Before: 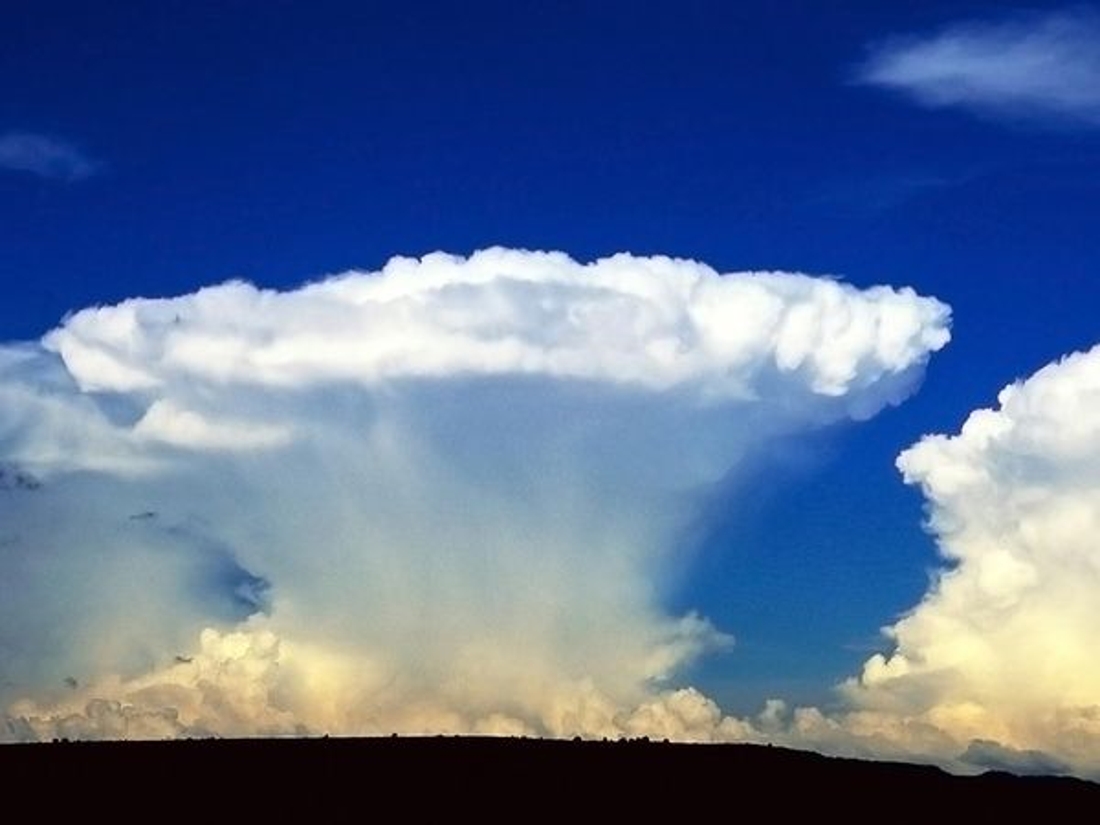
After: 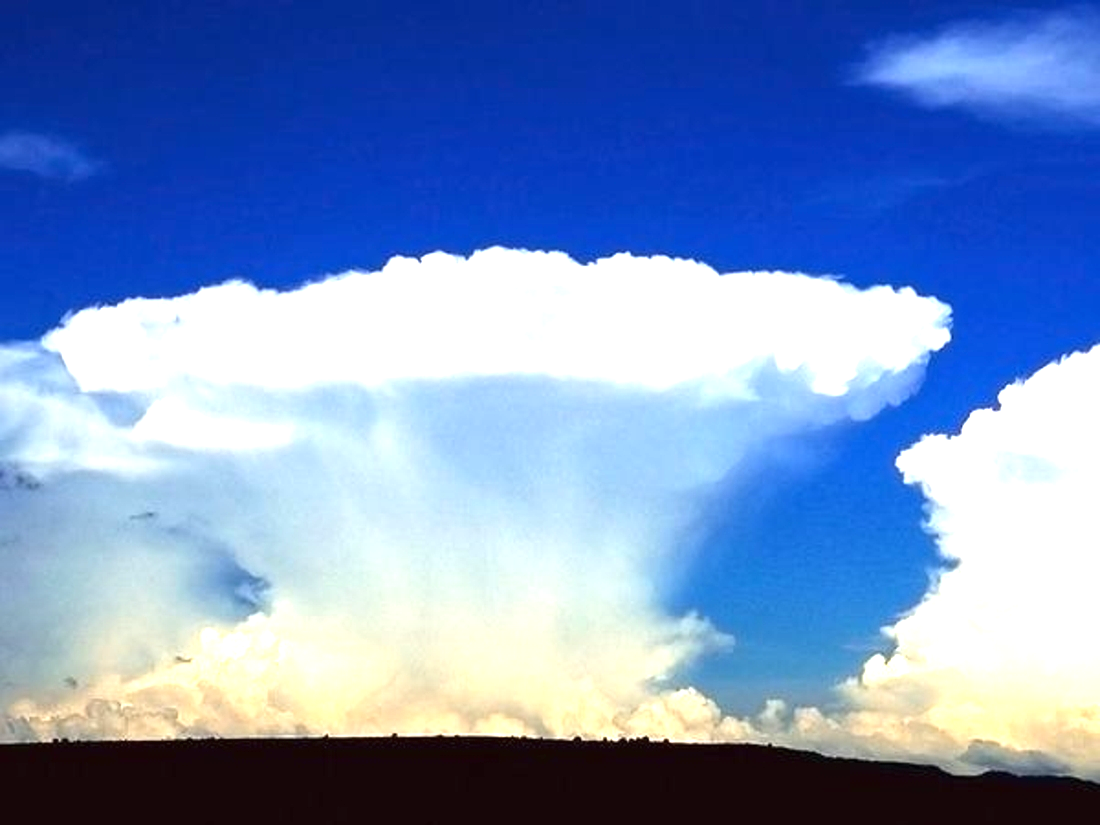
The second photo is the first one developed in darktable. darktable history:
exposure: black level correction 0, exposure 1.102 EV, compensate exposure bias true, compensate highlight preservation false
